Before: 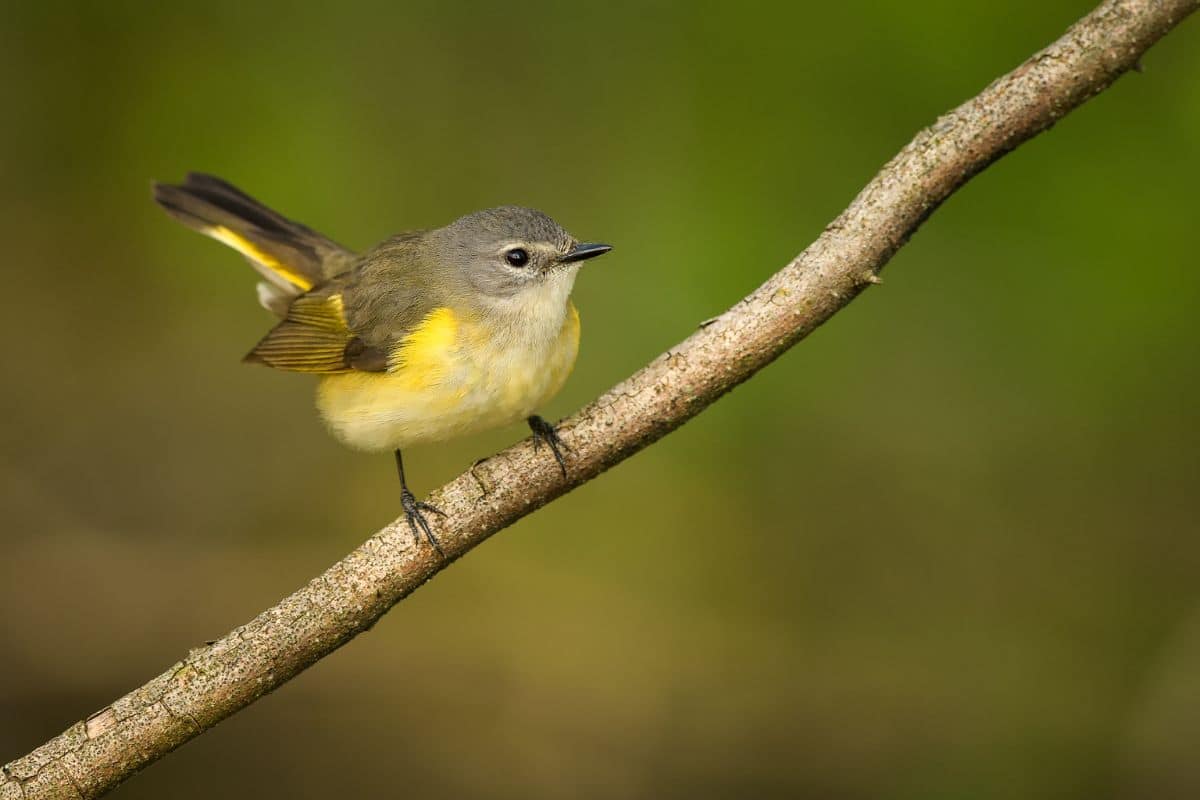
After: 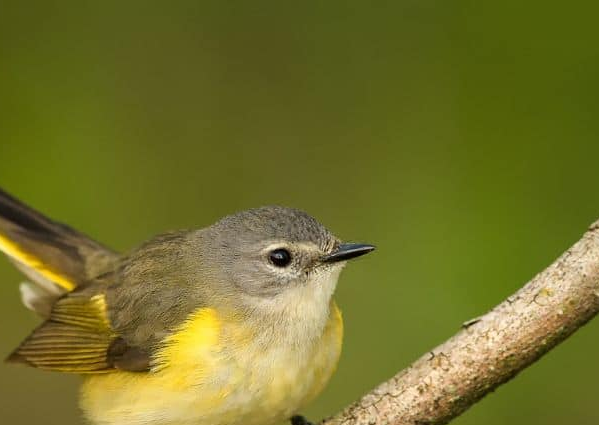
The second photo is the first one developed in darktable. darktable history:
crop: left 19.759%, right 30.25%, bottom 46.839%
